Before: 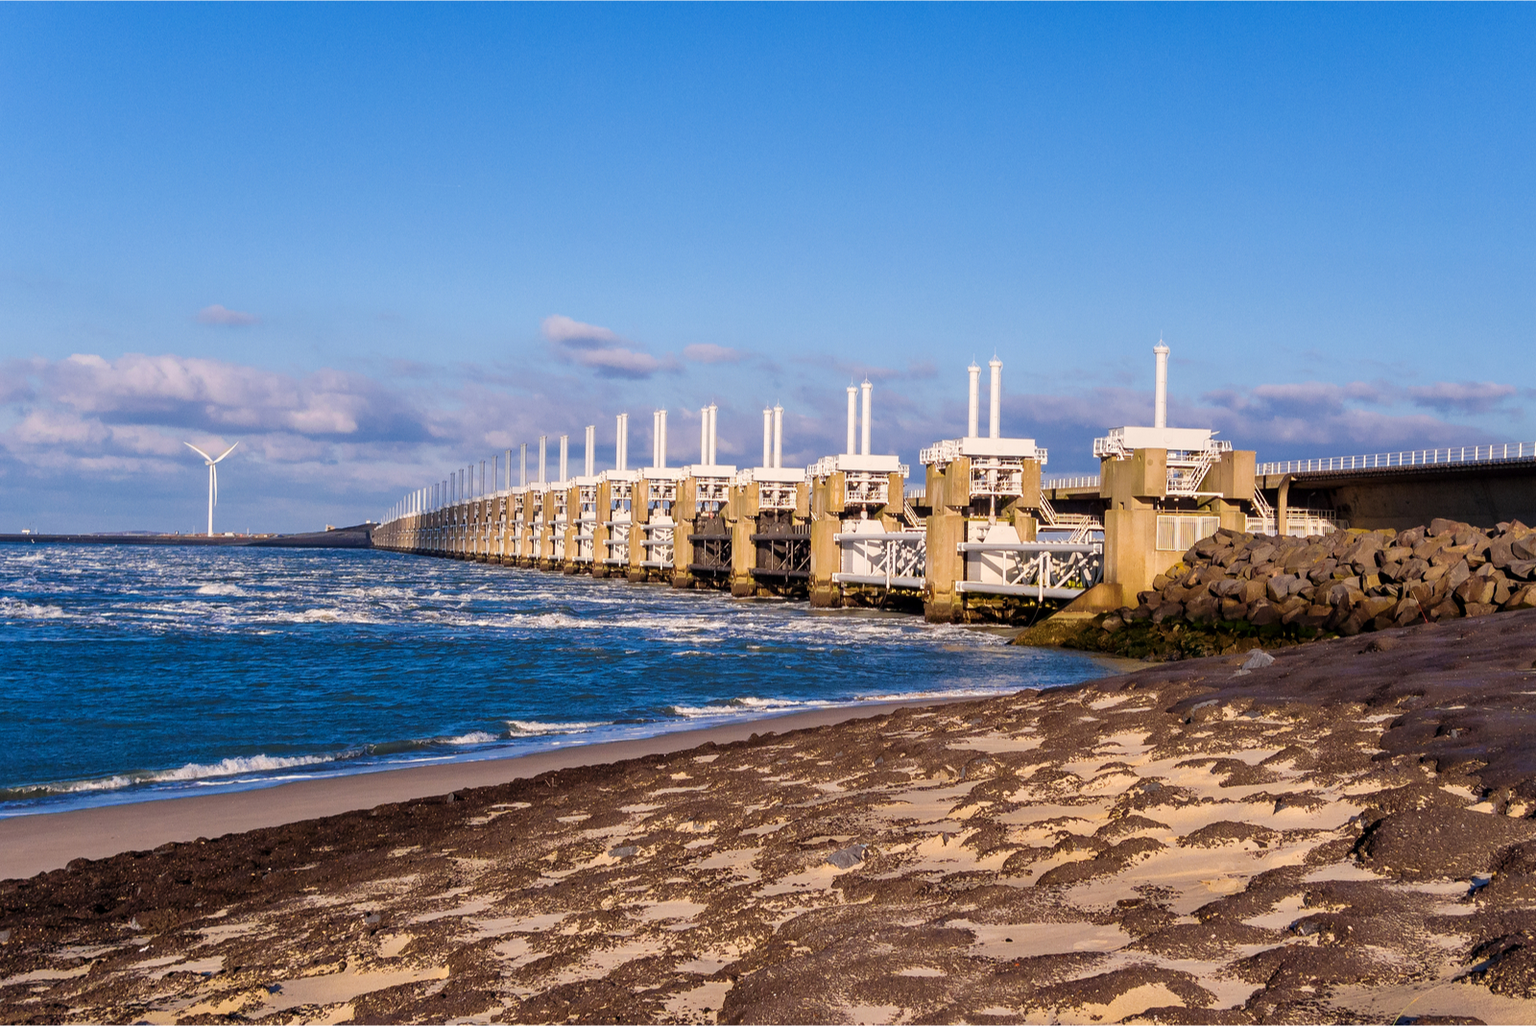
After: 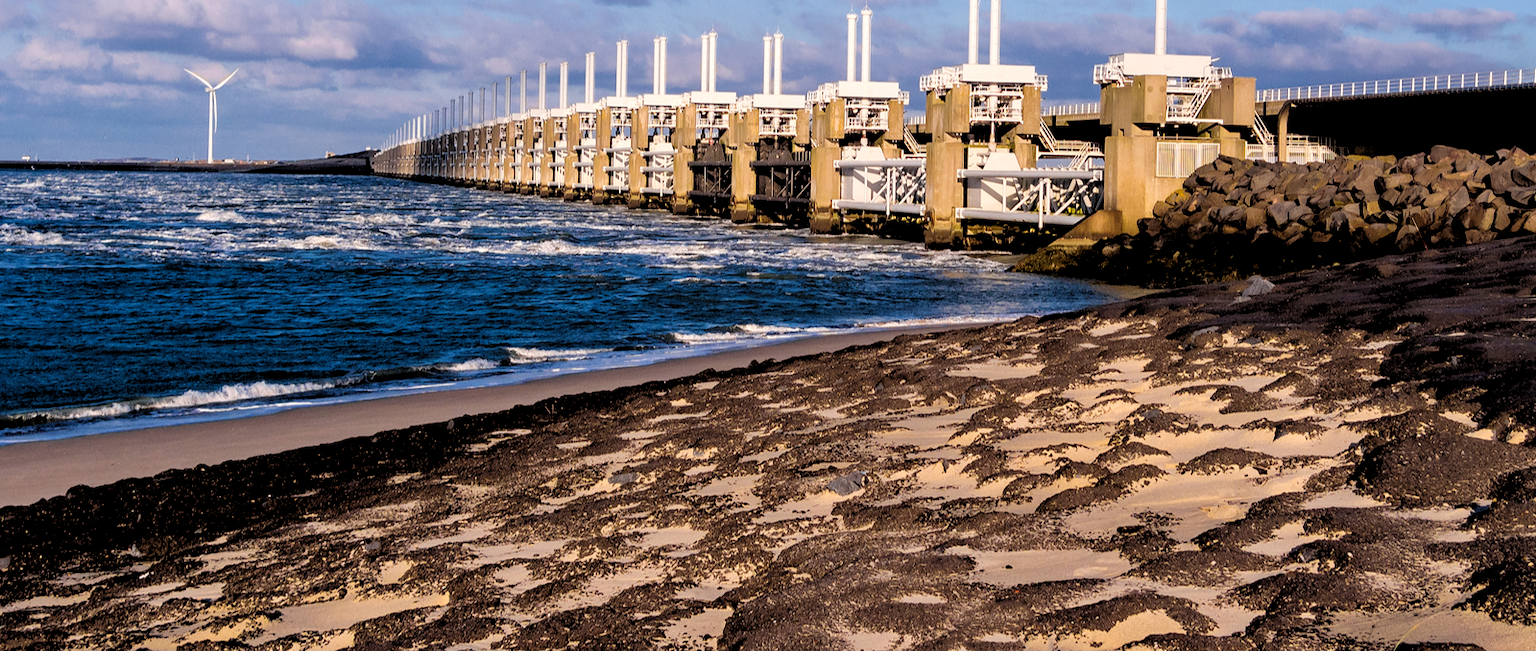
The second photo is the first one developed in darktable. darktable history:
color balance: mode lift, gamma, gain (sRGB)
rgb levels: levels [[0.034, 0.472, 0.904], [0, 0.5, 1], [0, 0.5, 1]]
crop and rotate: top 36.435%
